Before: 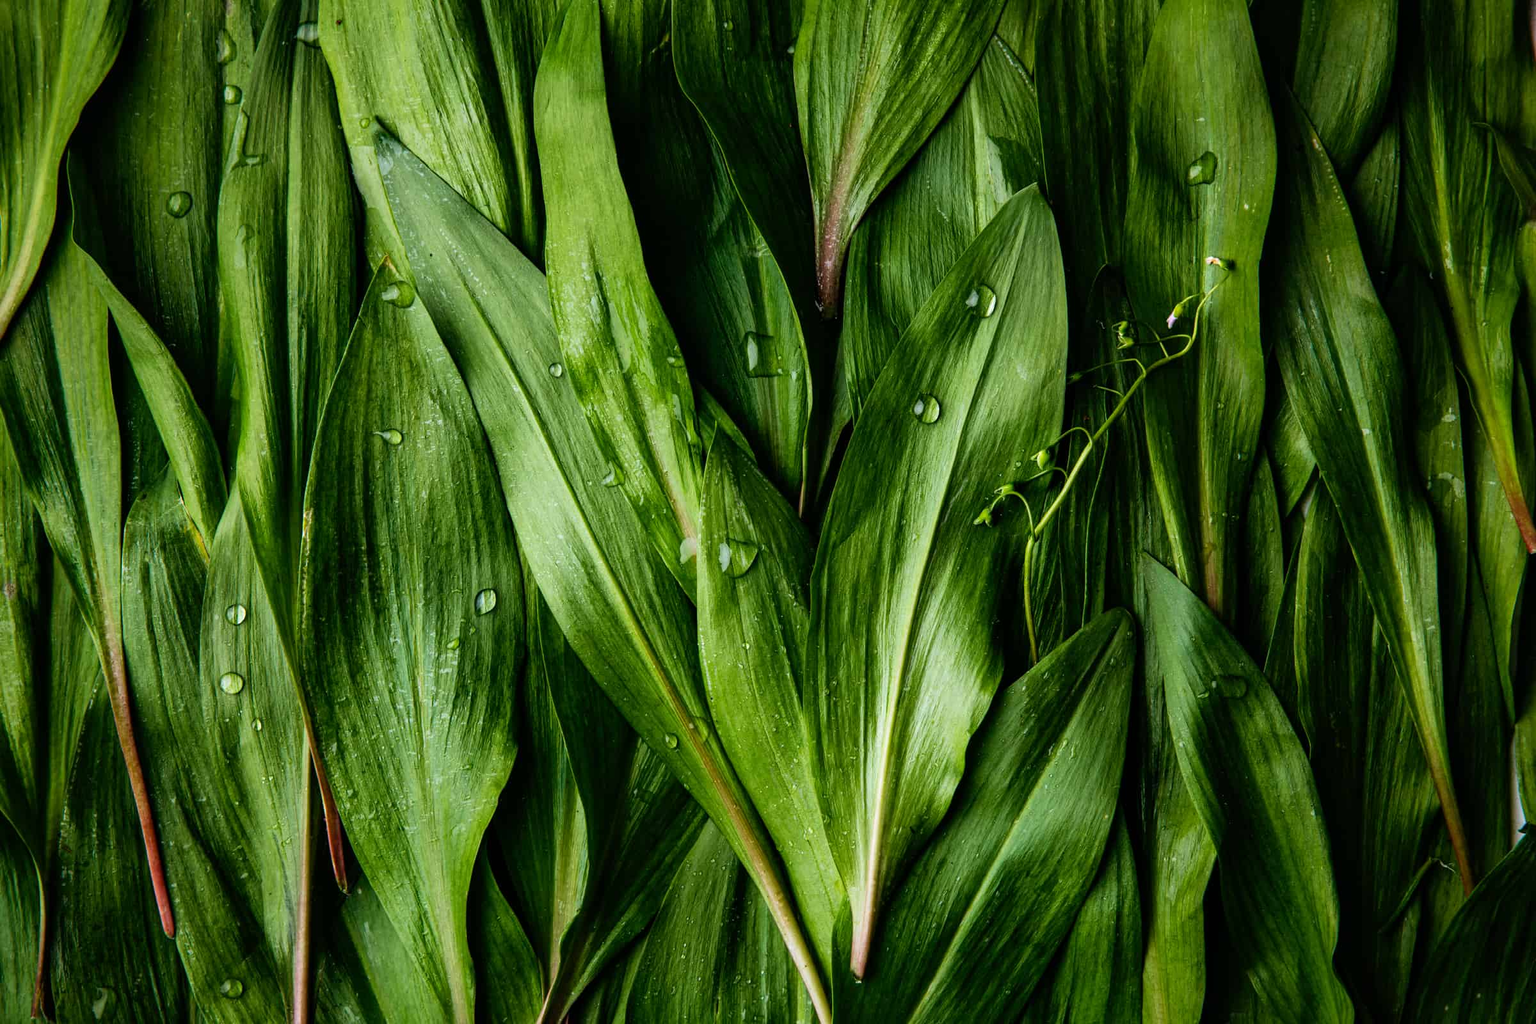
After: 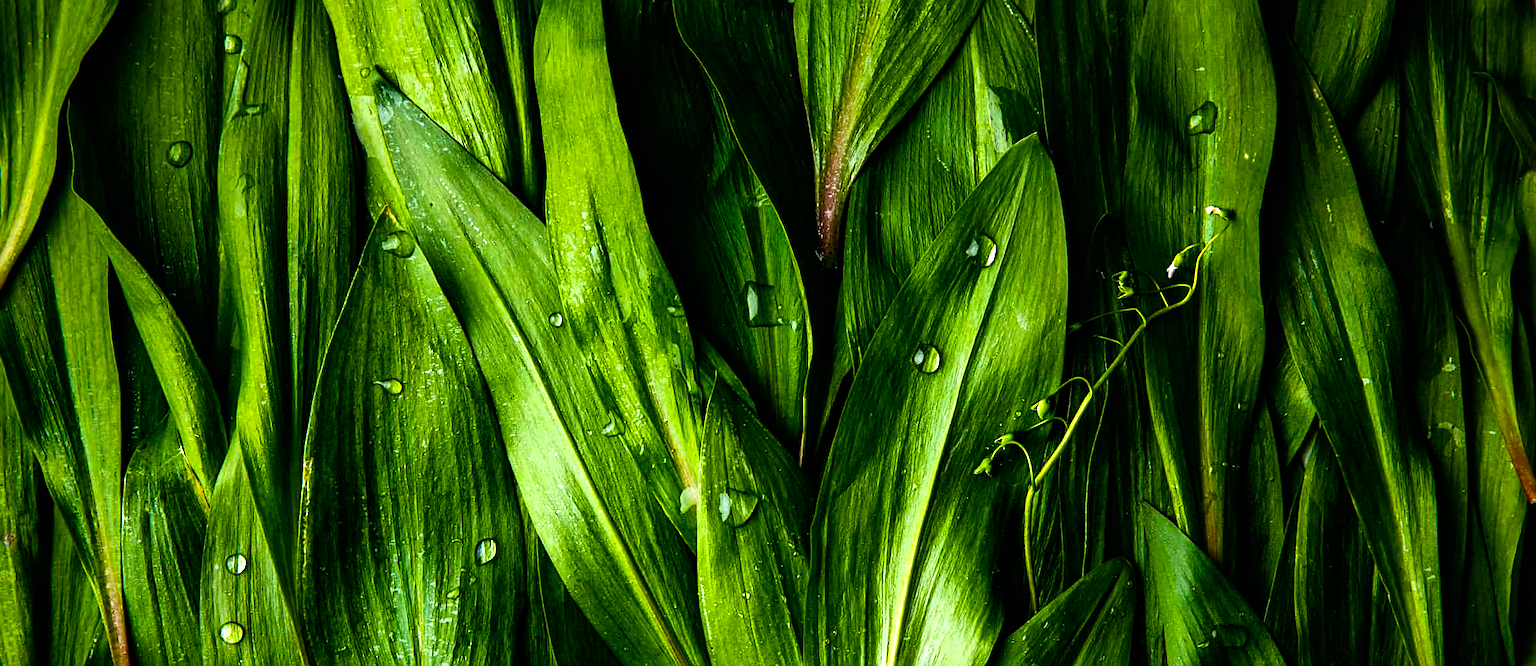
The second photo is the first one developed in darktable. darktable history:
color balance rgb: shadows lift › chroma 2.018%, shadows lift › hue 215.64°, perceptual saturation grading › global saturation 28.226%, perceptual saturation grading › mid-tones 12.585%, perceptual saturation grading › shadows 10.516%, perceptual brilliance grading › global brilliance 15.142%, perceptual brilliance grading › shadows -35.303%, global vibrance 30.507%, contrast 9.901%
crop and rotate: top 4.967%, bottom 29.941%
sharpen: on, module defaults
